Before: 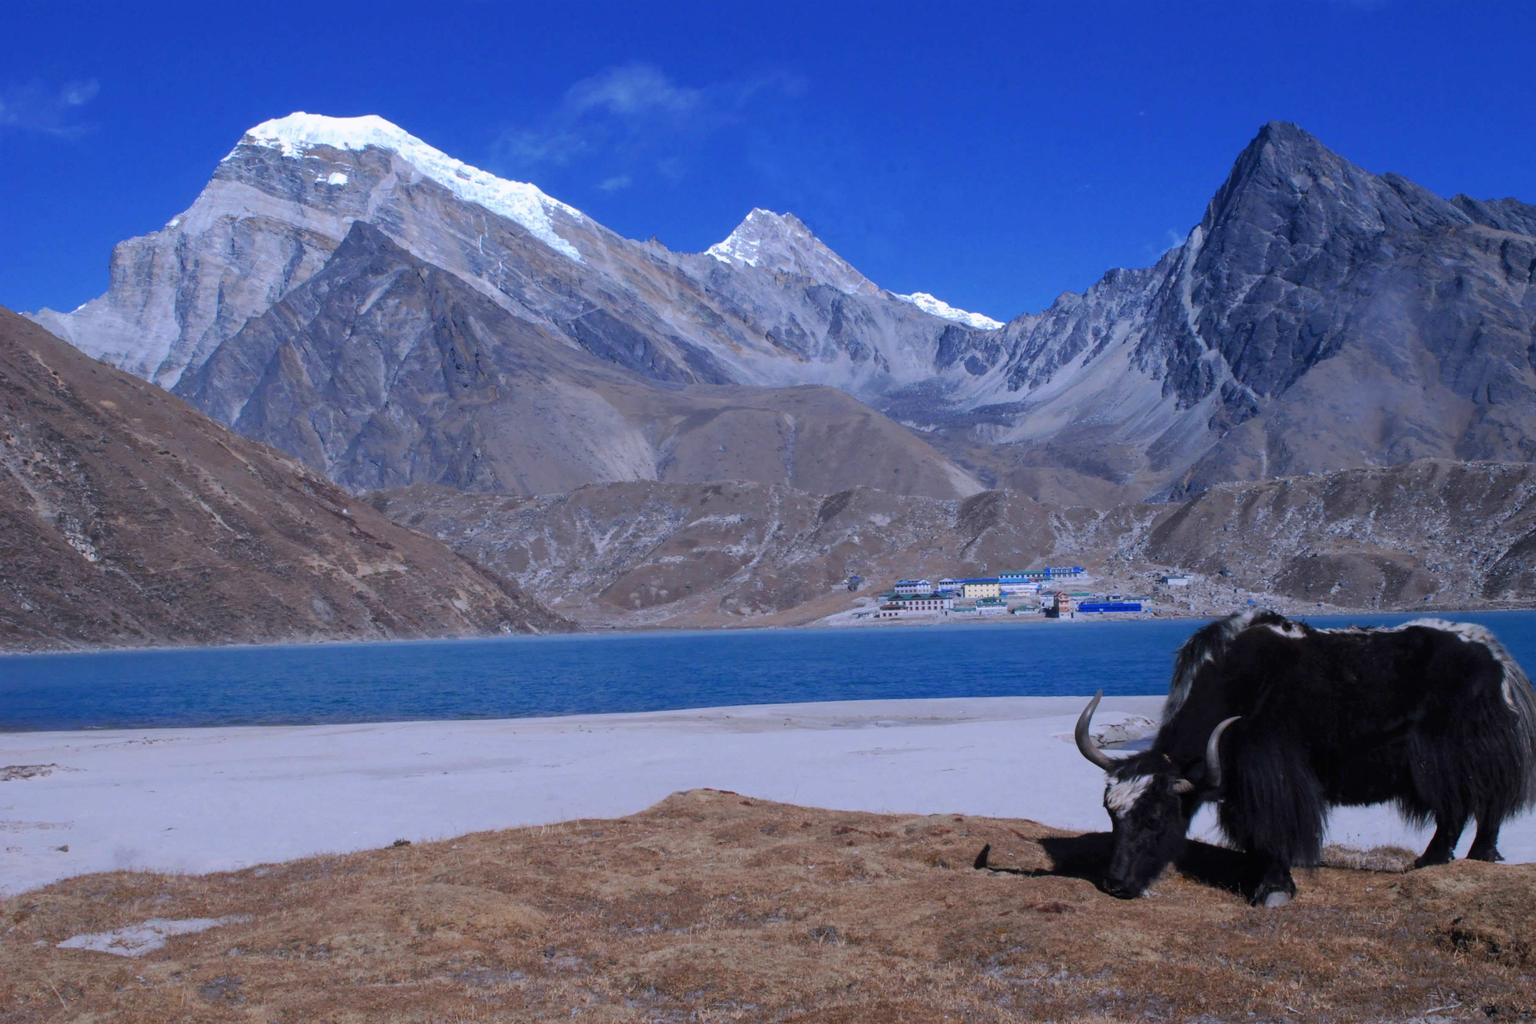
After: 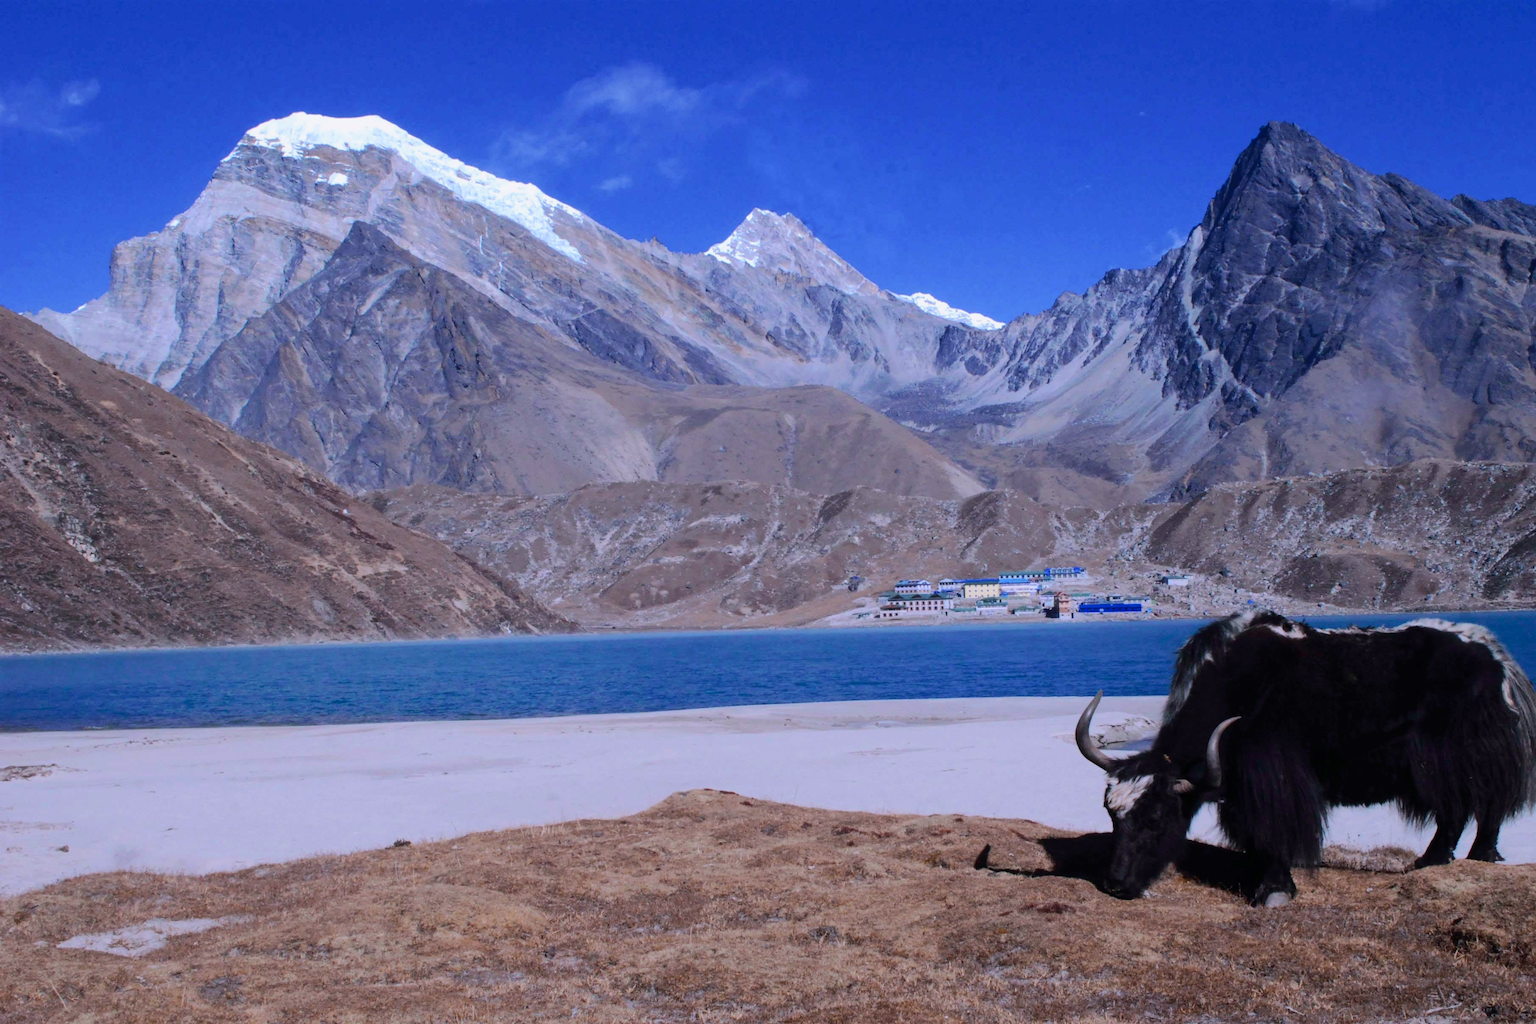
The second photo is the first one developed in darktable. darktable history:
tone curve: curves: ch0 [(0, 0) (0.105, 0.068) (0.181, 0.14) (0.28, 0.259) (0.384, 0.404) (0.485, 0.531) (0.638, 0.681) (0.87, 0.883) (1, 0.977)]; ch1 [(0, 0) (0.161, 0.092) (0.35, 0.33) (0.379, 0.401) (0.456, 0.469) (0.501, 0.499) (0.516, 0.524) (0.562, 0.569) (0.635, 0.646) (1, 1)]; ch2 [(0, 0) (0.371, 0.362) (0.437, 0.437) (0.5, 0.5) (0.53, 0.524) (0.56, 0.561) (0.622, 0.606) (1, 1)], color space Lab, independent channels, preserve colors none
